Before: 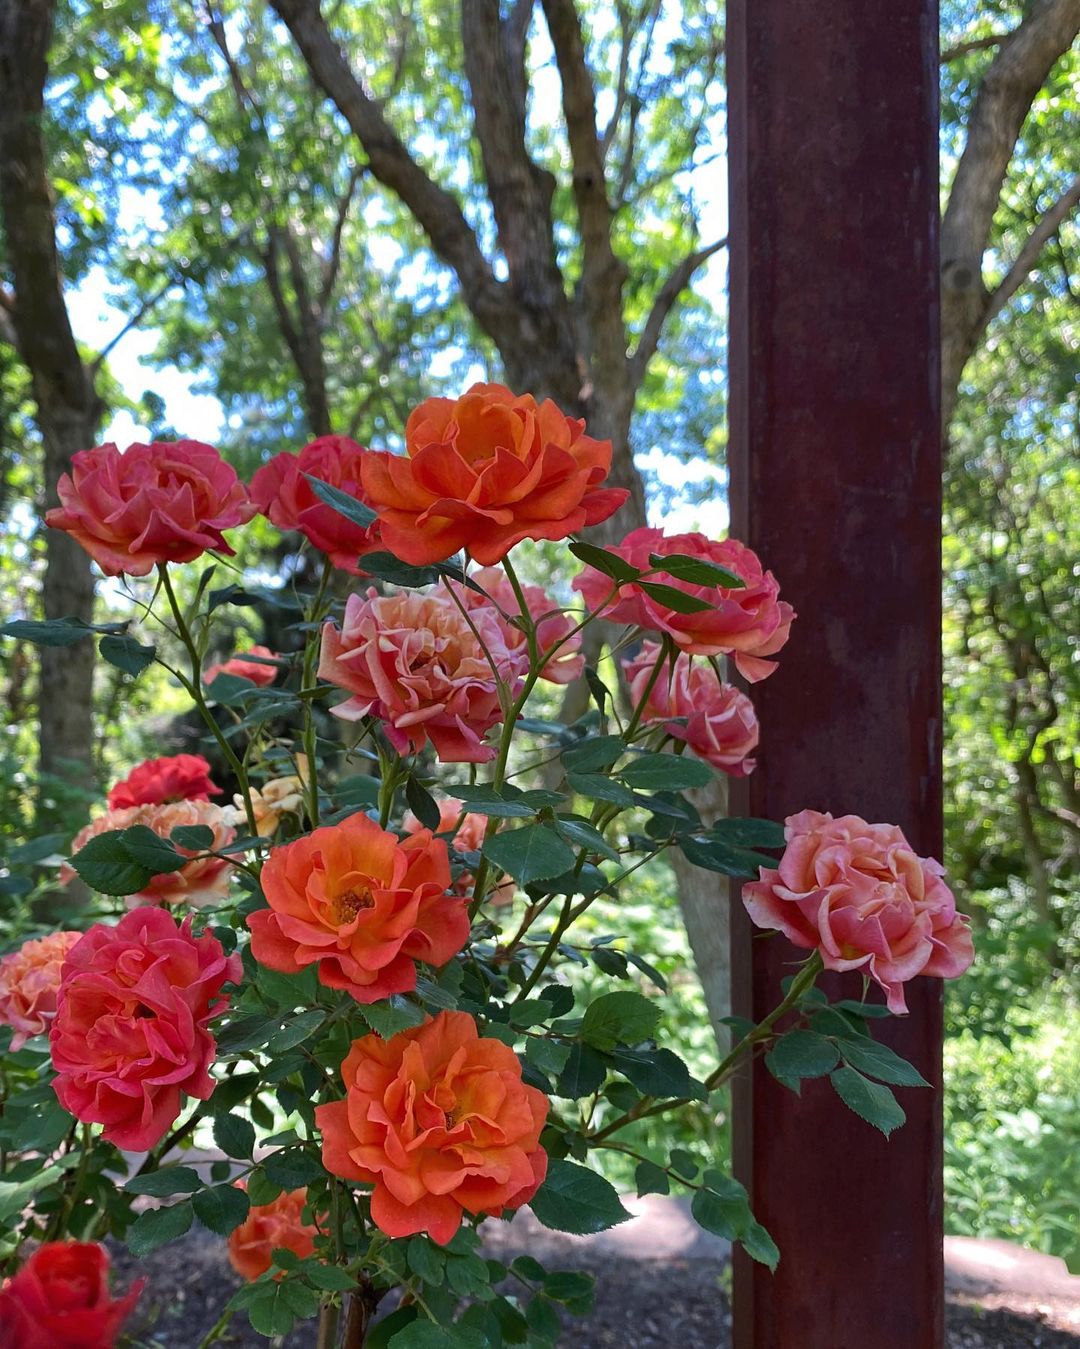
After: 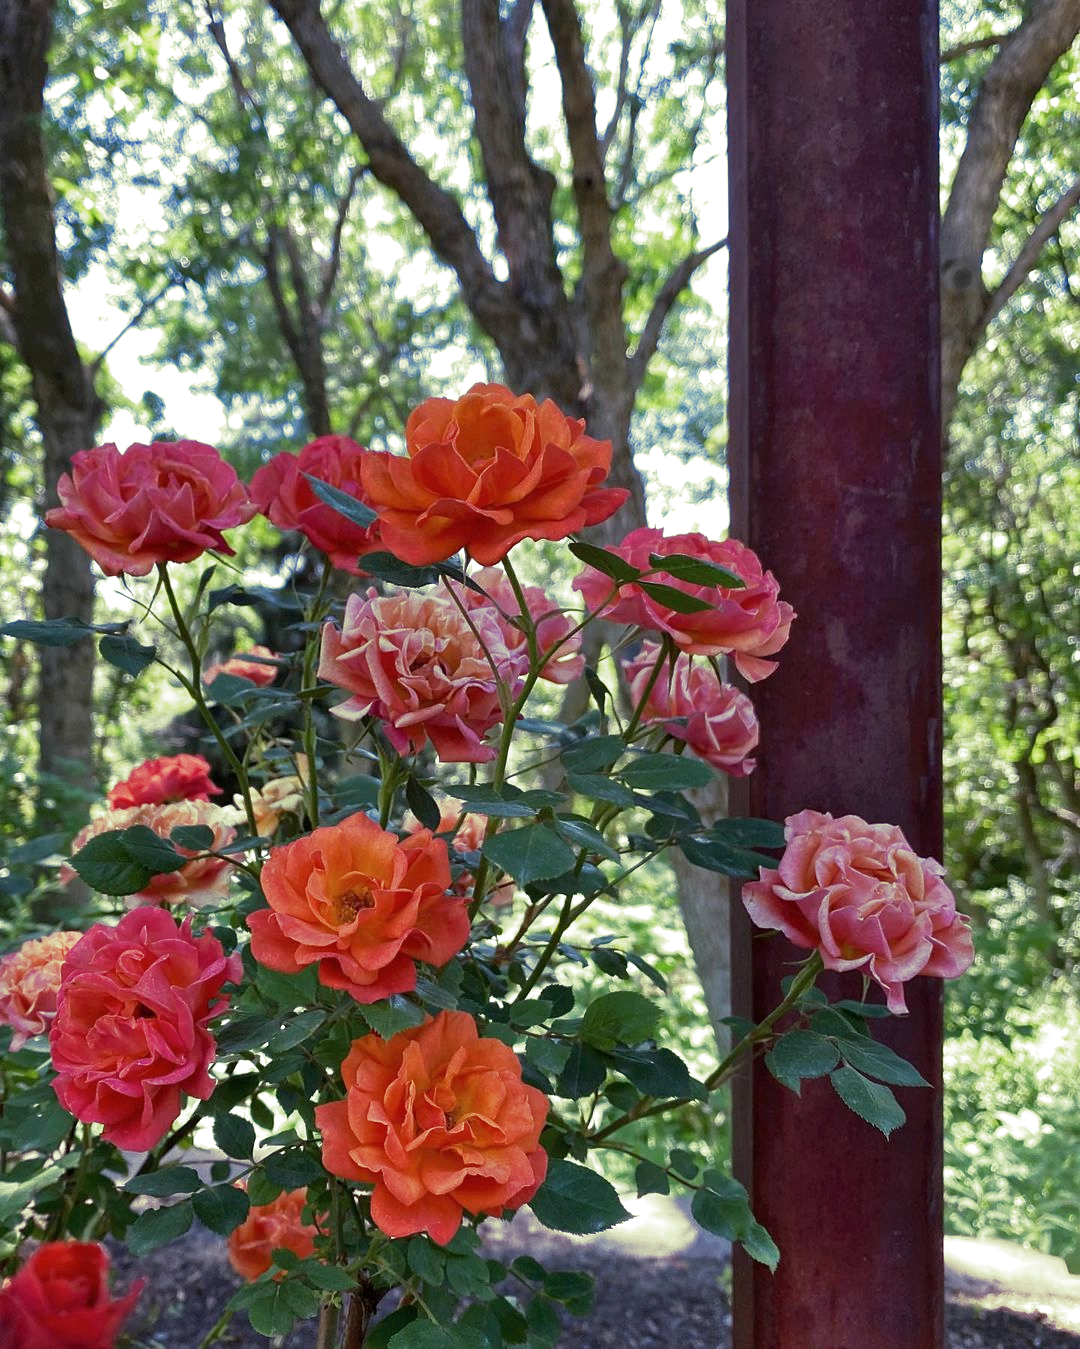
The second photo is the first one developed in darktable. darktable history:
exposure: black level correction 0.001, exposure -0.125 EV, compensate exposure bias true, compensate highlight preservation false
shadows and highlights: radius 44.78, white point adjustment 6.64, compress 79.65%, highlights color adjustment 78.42%, soften with gaussian
split-toning: shadows › hue 290.82°, shadows › saturation 0.34, highlights › saturation 0.38, balance 0, compress 50%
white balance: red 1.004, blue 1.096
